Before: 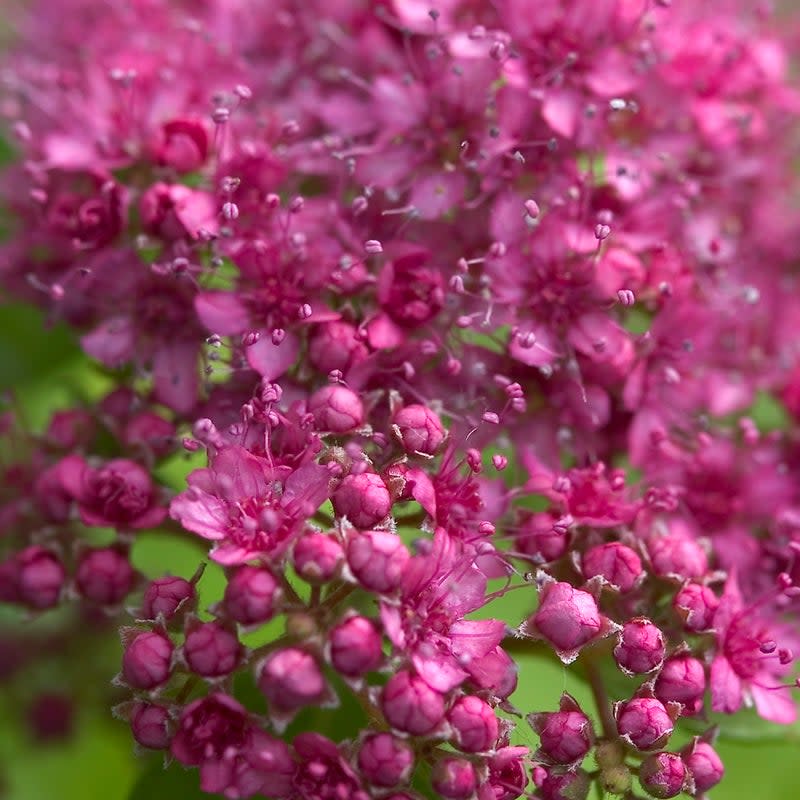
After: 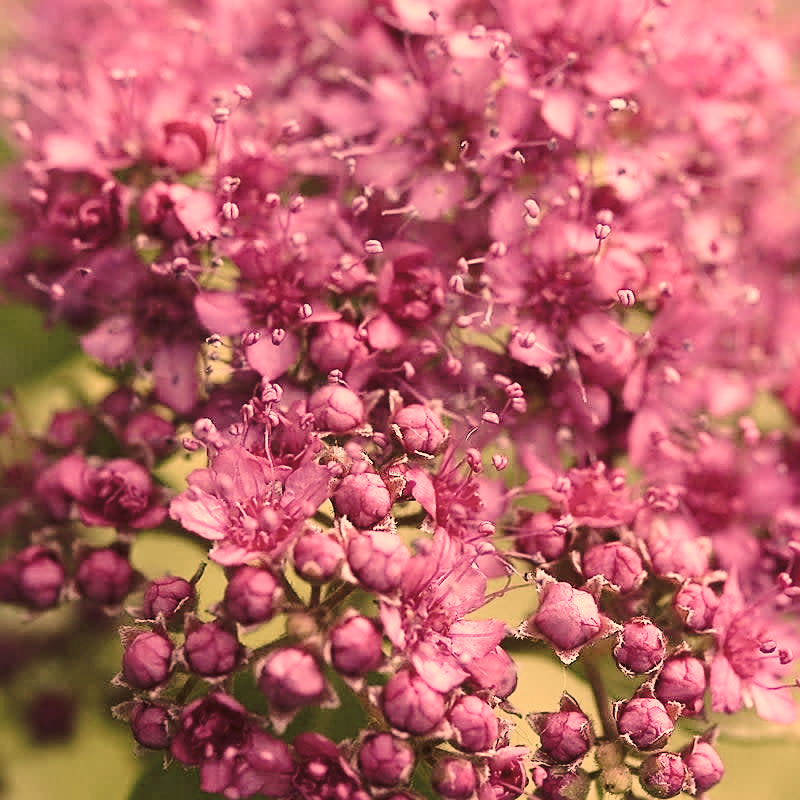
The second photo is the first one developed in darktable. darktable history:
sharpen: on, module defaults
color balance: input saturation 100.43%, contrast fulcrum 14.22%, output saturation 70.41%
tone curve: curves: ch0 [(0, 0) (0.003, 0.003) (0.011, 0.012) (0.025, 0.026) (0.044, 0.046) (0.069, 0.072) (0.1, 0.104) (0.136, 0.141) (0.177, 0.185) (0.224, 0.247) (0.277, 0.335) (0.335, 0.447) (0.399, 0.539) (0.468, 0.636) (0.543, 0.723) (0.623, 0.803) (0.709, 0.873) (0.801, 0.936) (0.898, 0.978) (1, 1)], preserve colors none
color correction: highlights a* 40, highlights b* 40, saturation 0.69
